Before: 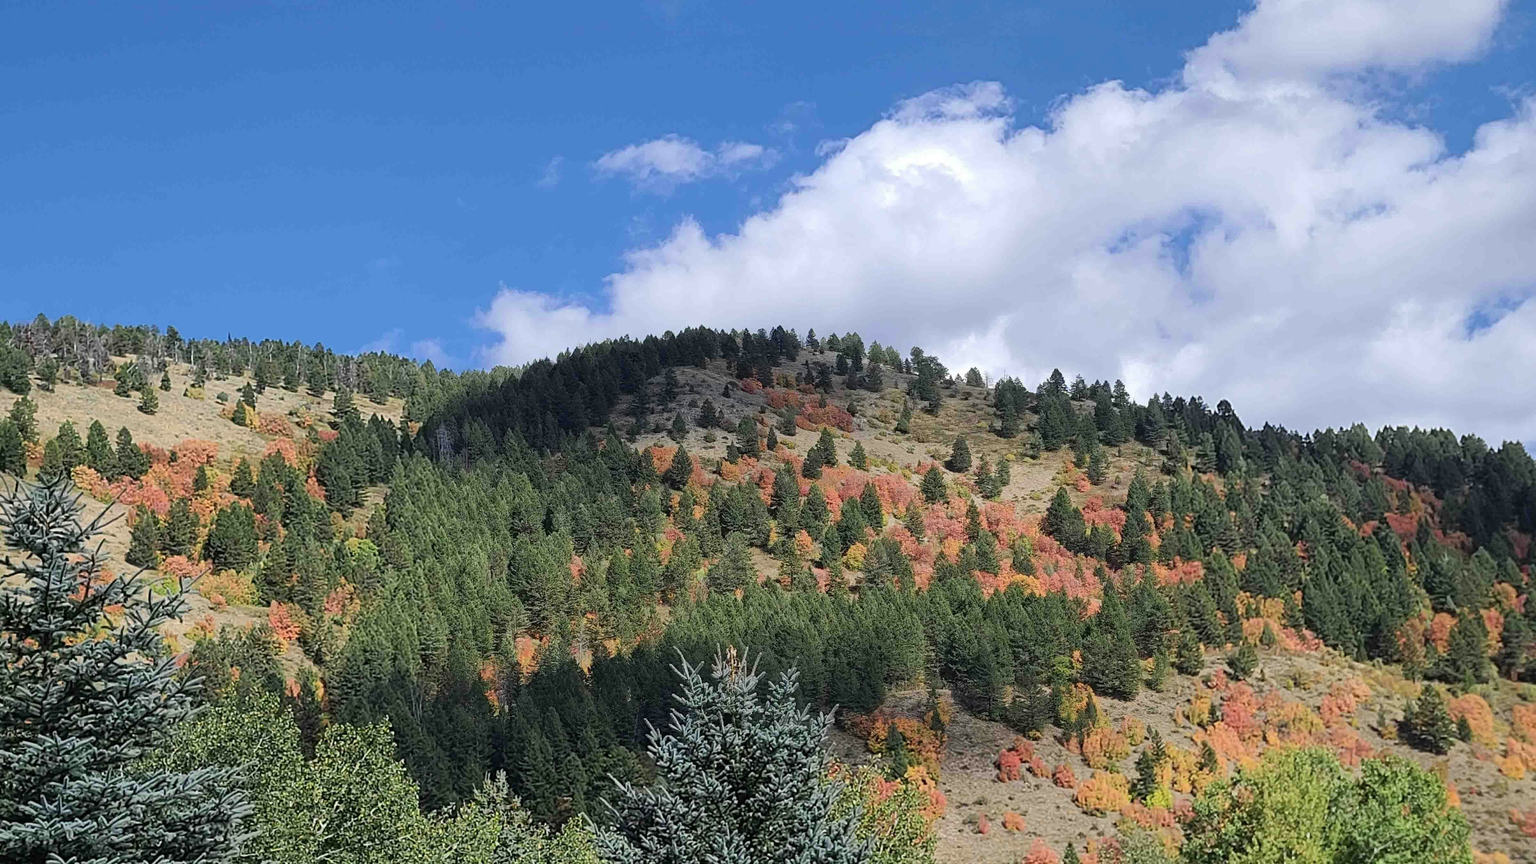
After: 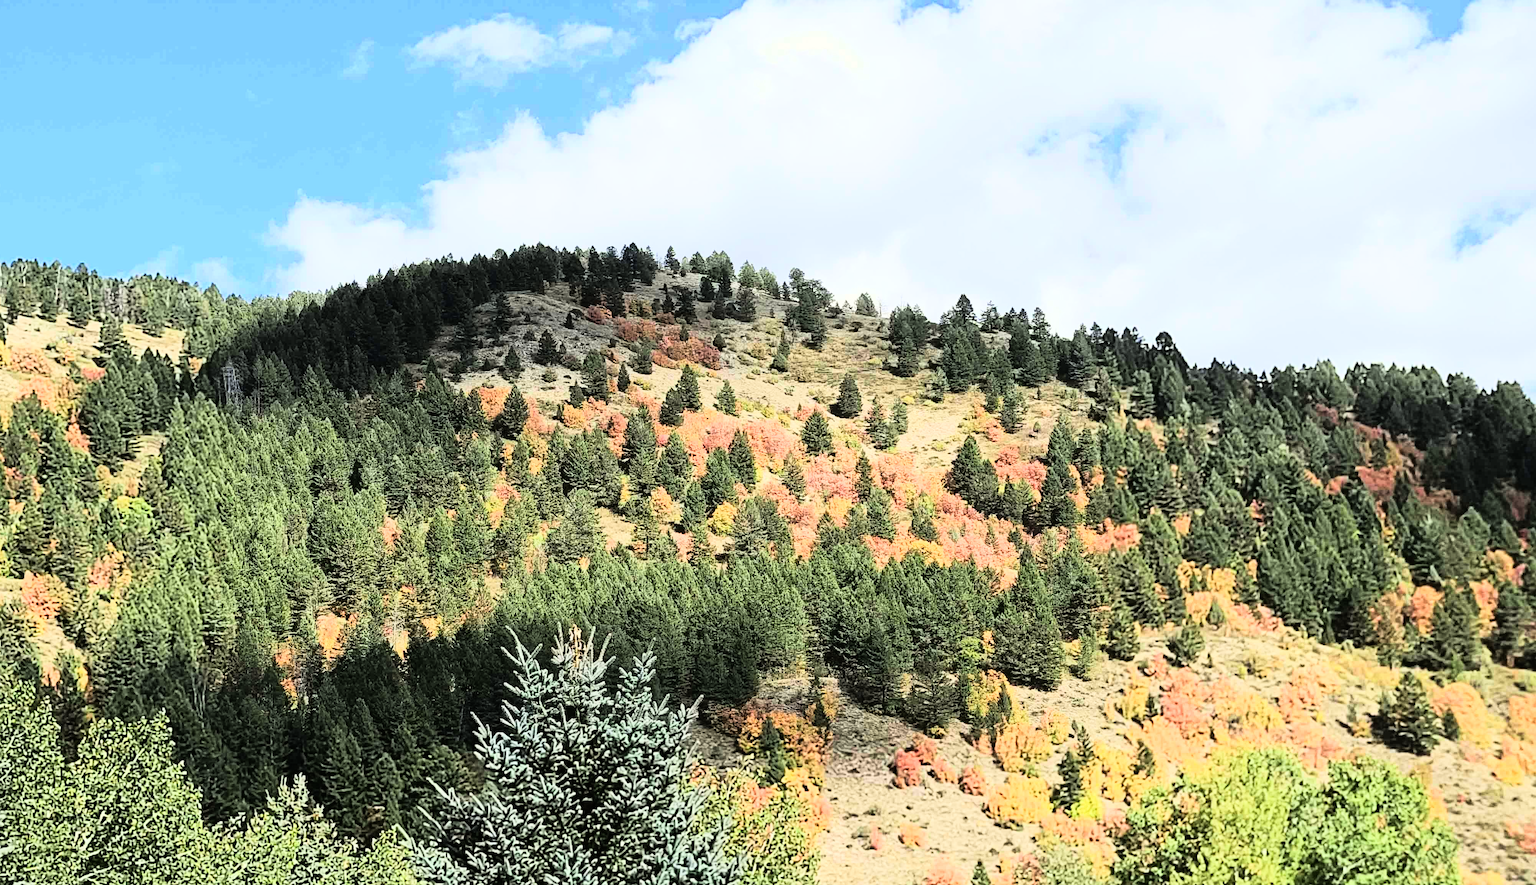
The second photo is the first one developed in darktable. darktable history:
color balance: mode lift, gamma, gain (sRGB), lift [1.04, 1, 1, 0.97], gamma [1.01, 1, 1, 0.97], gain [0.96, 1, 1, 0.97]
crop: left 16.315%, top 14.246%
rgb curve: curves: ch0 [(0, 0) (0.21, 0.15) (0.24, 0.21) (0.5, 0.75) (0.75, 0.96) (0.89, 0.99) (1, 1)]; ch1 [(0, 0.02) (0.21, 0.13) (0.25, 0.2) (0.5, 0.67) (0.75, 0.9) (0.89, 0.97) (1, 1)]; ch2 [(0, 0.02) (0.21, 0.13) (0.25, 0.2) (0.5, 0.67) (0.75, 0.9) (0.89, 0.97) (1, 1)], compensate middle gray true
